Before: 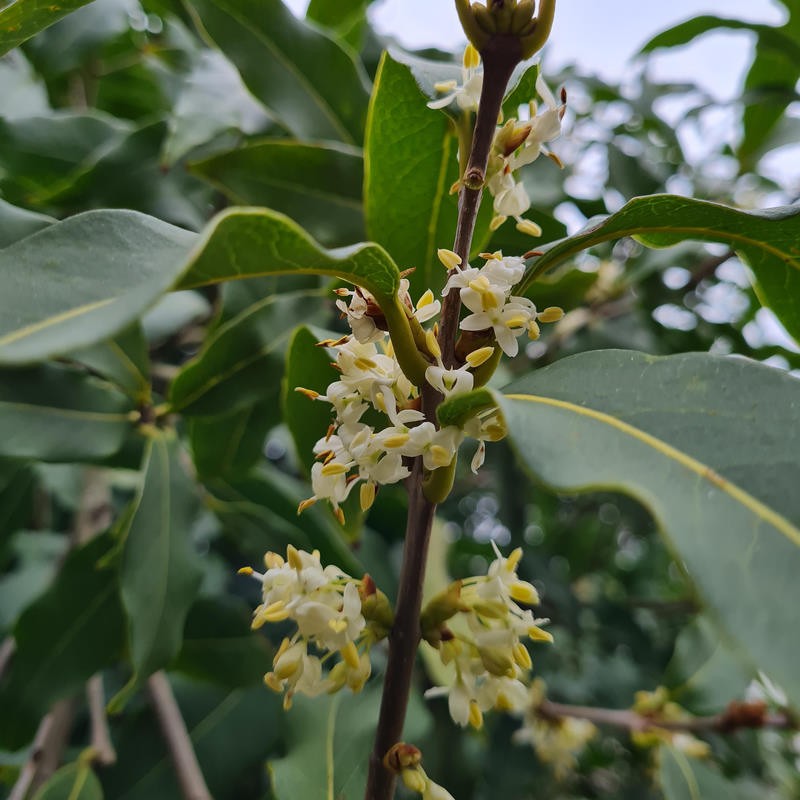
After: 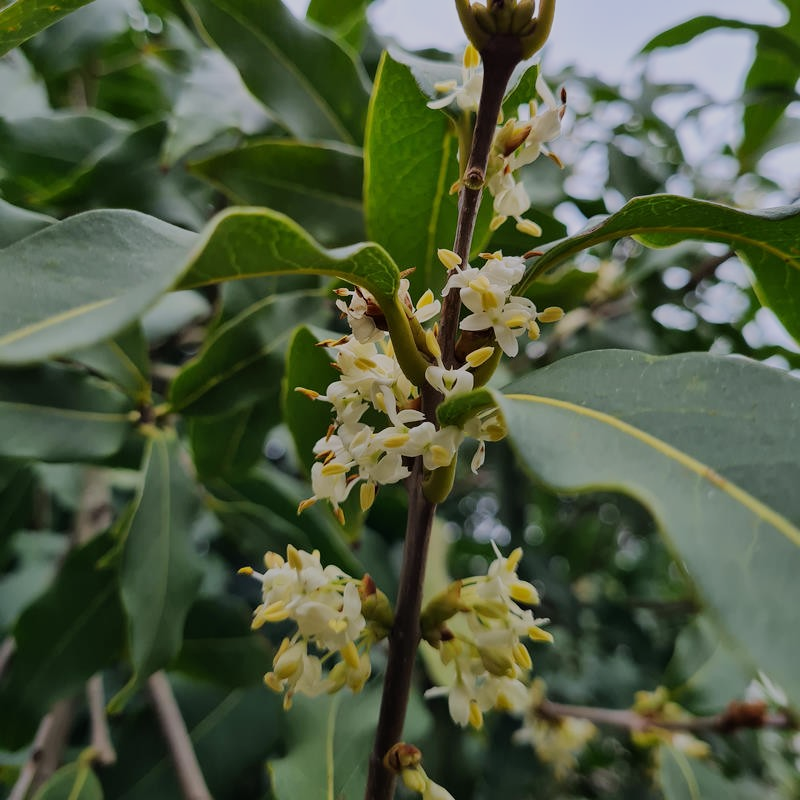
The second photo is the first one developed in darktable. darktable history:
filmic rgb: black relative exposure -7.65 EV, white relative exposure 4.56 EV, hardness 3.61, contrast in shadows safe
